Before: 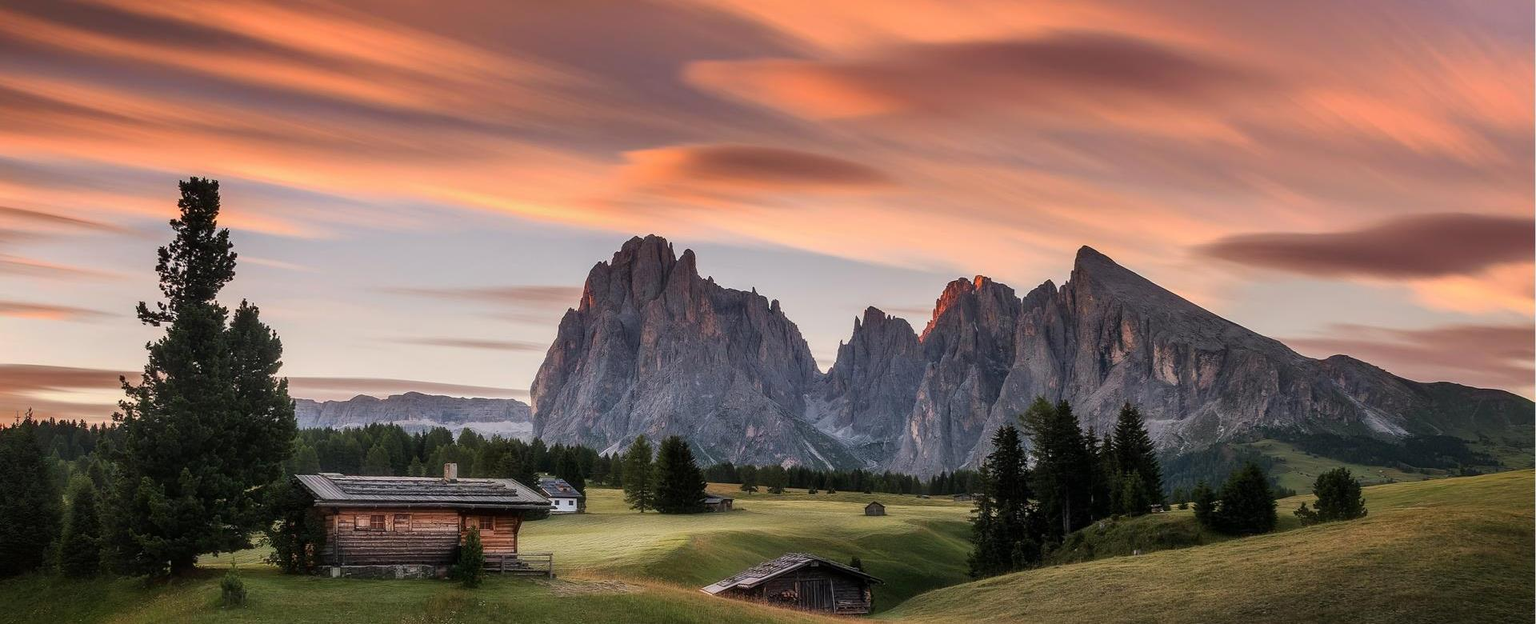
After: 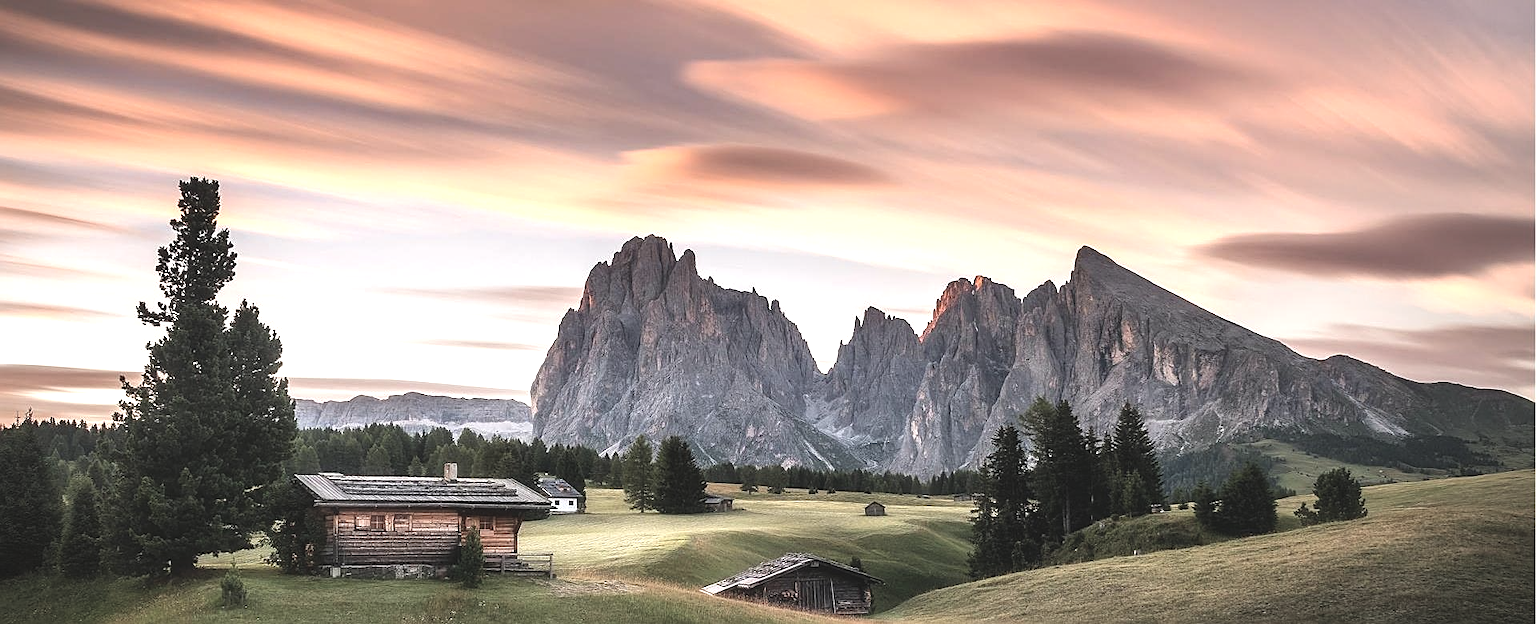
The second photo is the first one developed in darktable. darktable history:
vignetting: fall-off radius 60.8%, brightness -0.529, saturation -0.511, center (-0.077, 0.059)
exposure: black level correction -0.006, exposure 1 EV, compensate exposure bias true, compensate highlight preservation false
color correction: highlights b* 0.049, saturation 0.613
sharpen: on, module defaults
